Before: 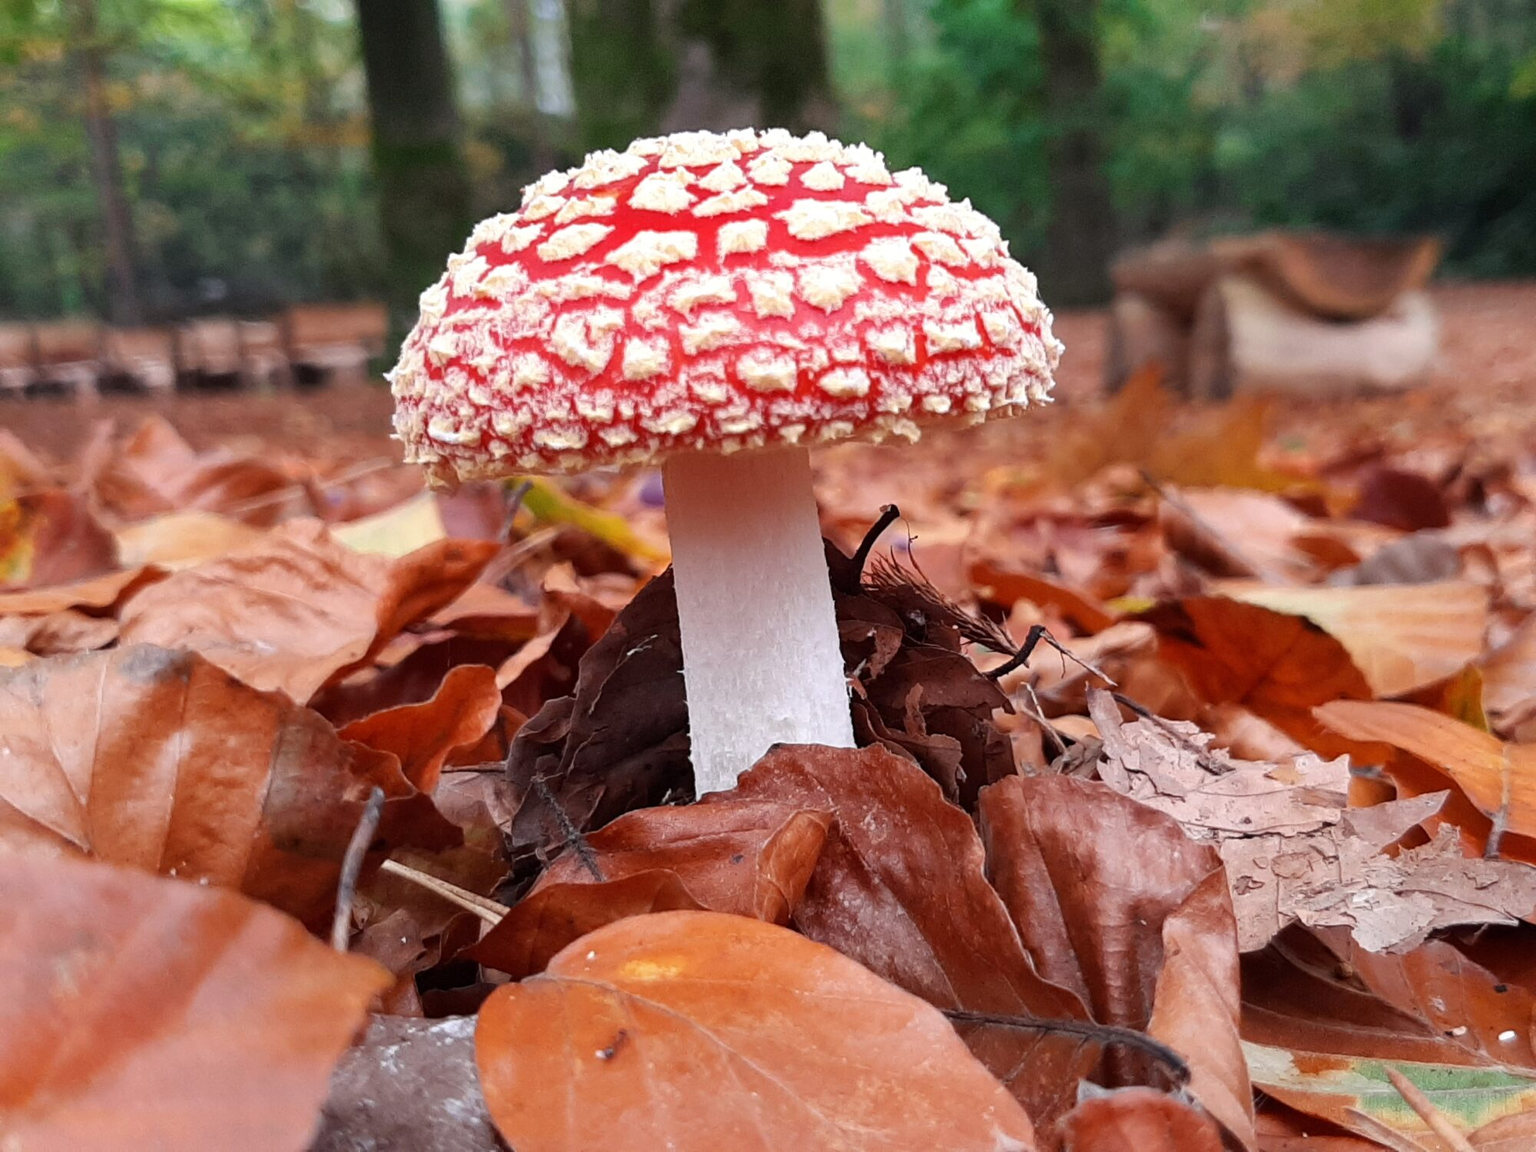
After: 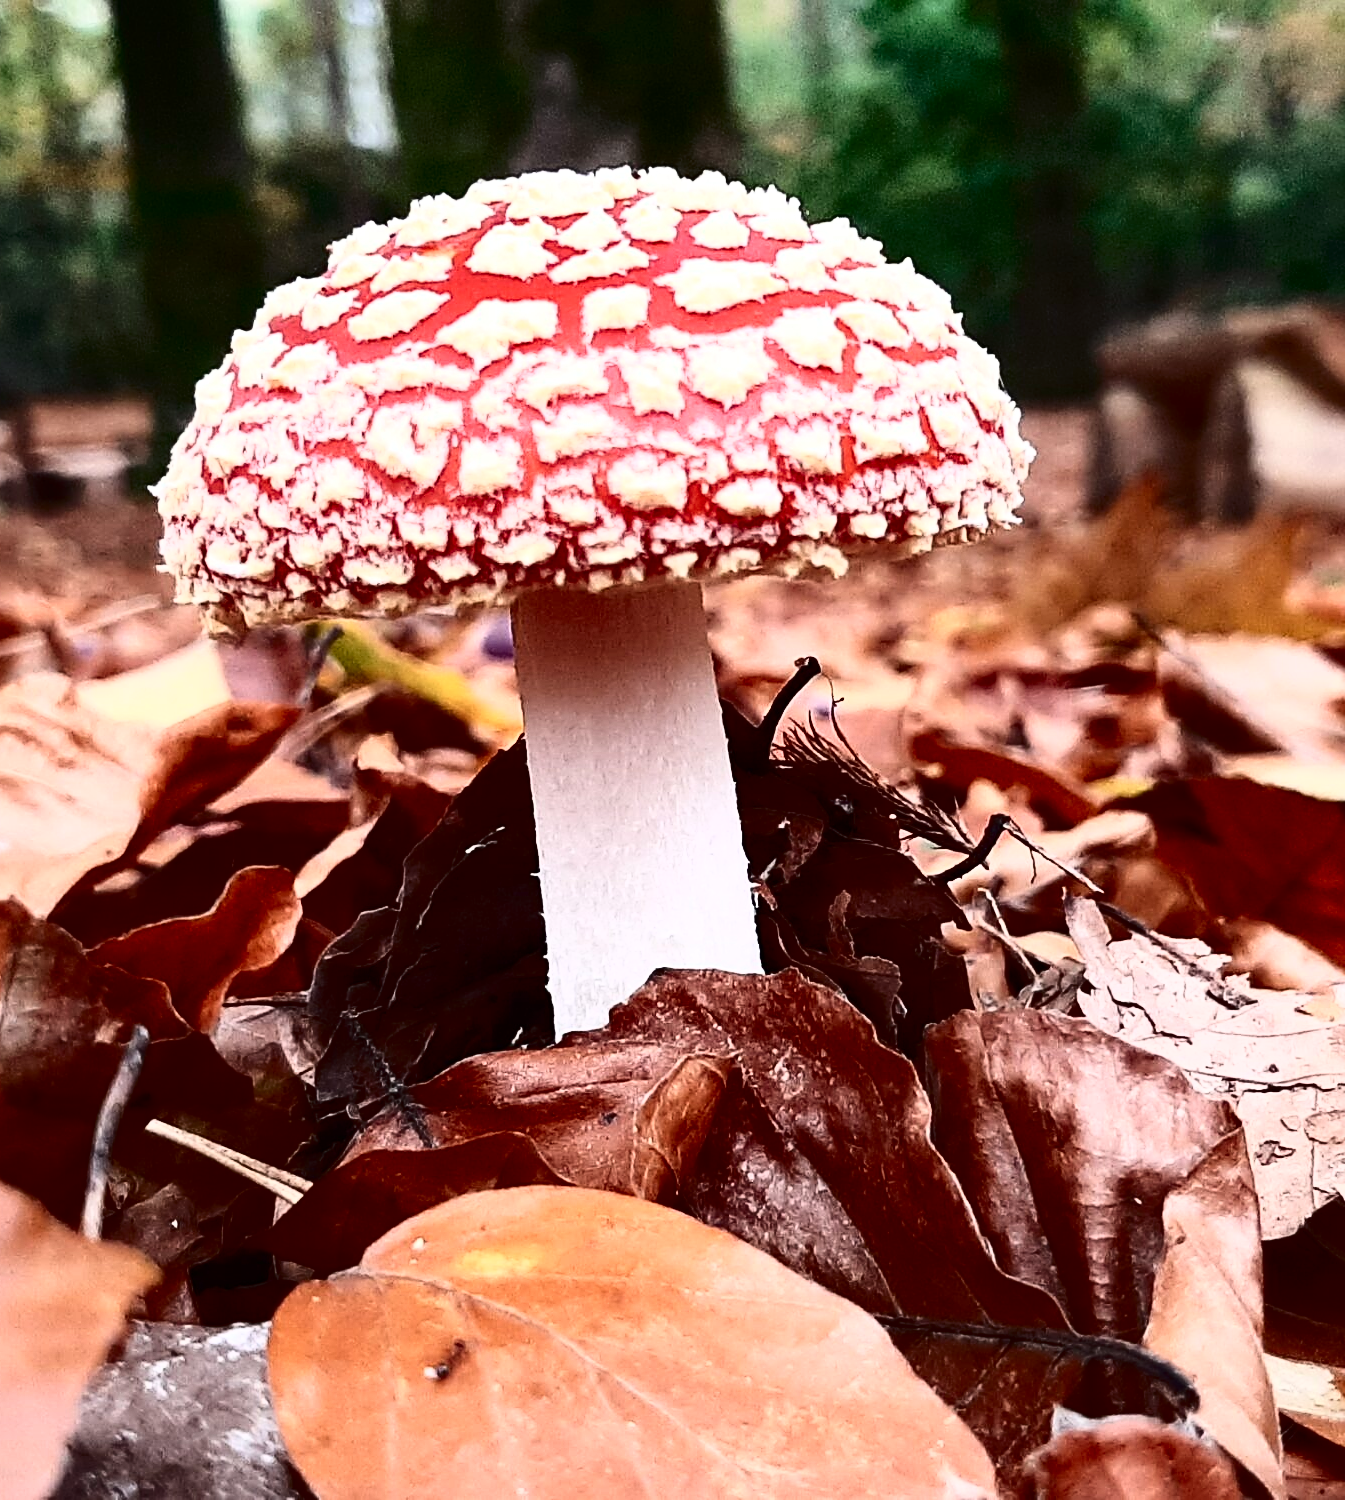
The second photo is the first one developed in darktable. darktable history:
crop and rotate: left 17.551%, right 15.152%
tone curve: curves: ch0 [(0, 0) (0.003, 0.004) (0.011, 0.006) (0.025, 0.008) (0.044, 0.012) (0.069, 0.017) (0.1, 0.021) (0.136, 0.029) (0.177, 0.043) (0.224, 0.062) (0.277, 0.108) (0.335, 0.166) (0.399, 0.301) (0.468, 0.467) (0.543, 0.64) (0.623, 0.803) (0.709, 0.908) (0.801, 0.969) (0.898, 0.988) (1, 1)], color space Lab, independent channels, preserve colors none
sharpen: on, module defaults
